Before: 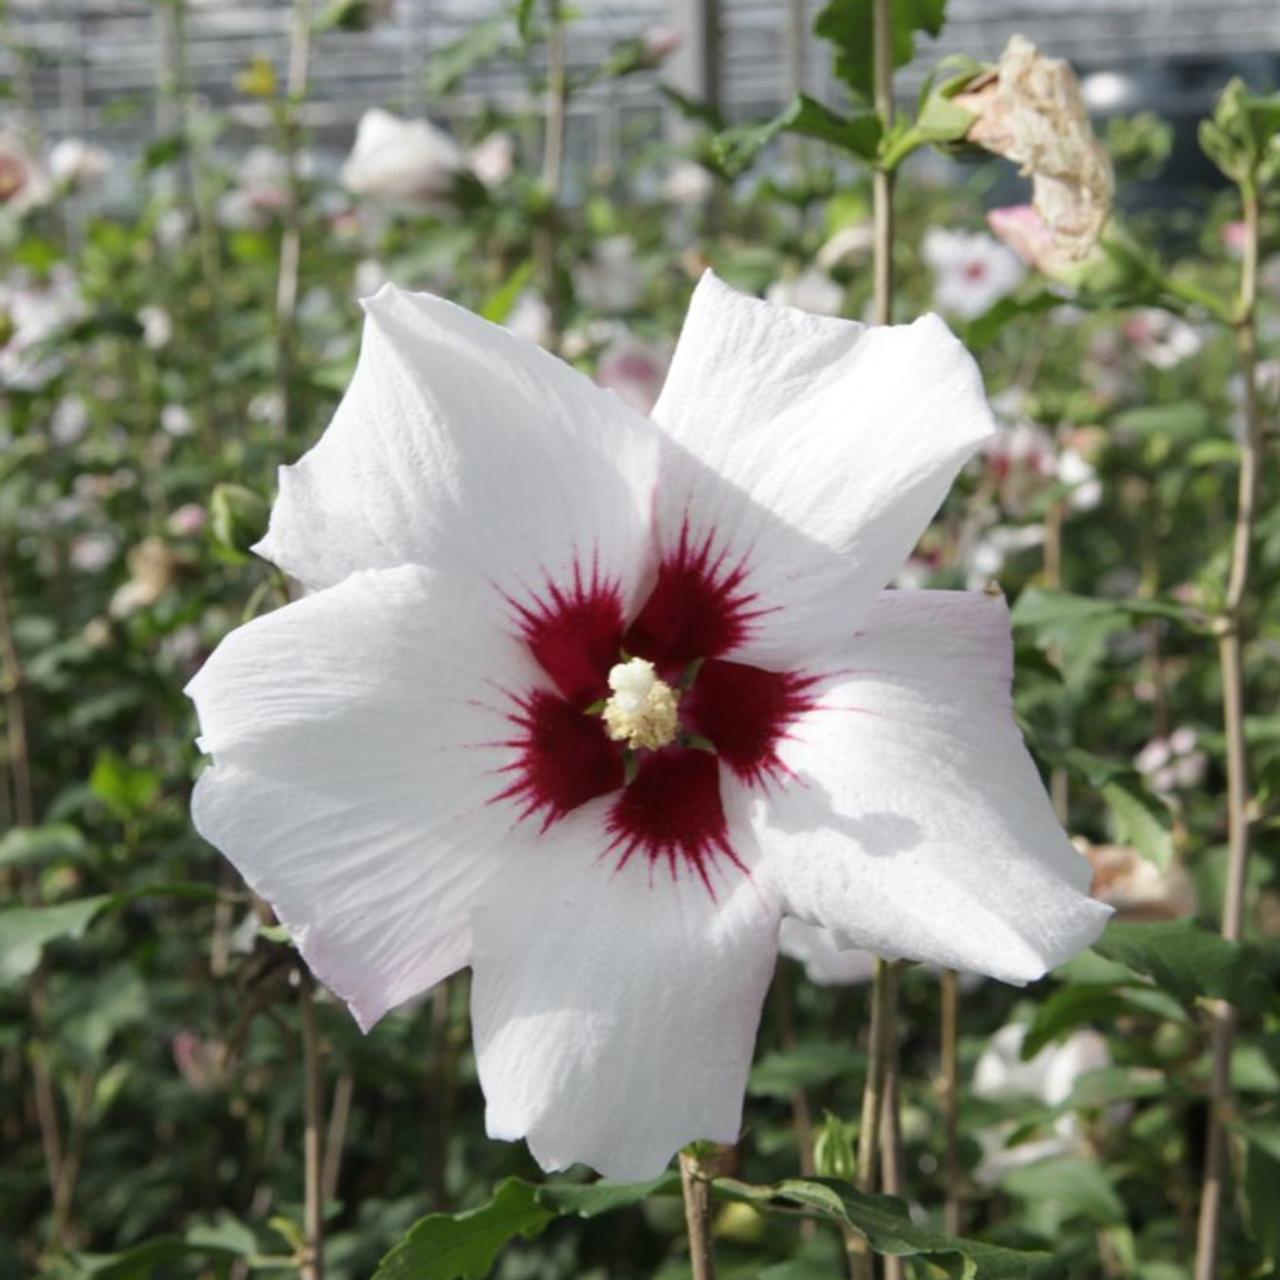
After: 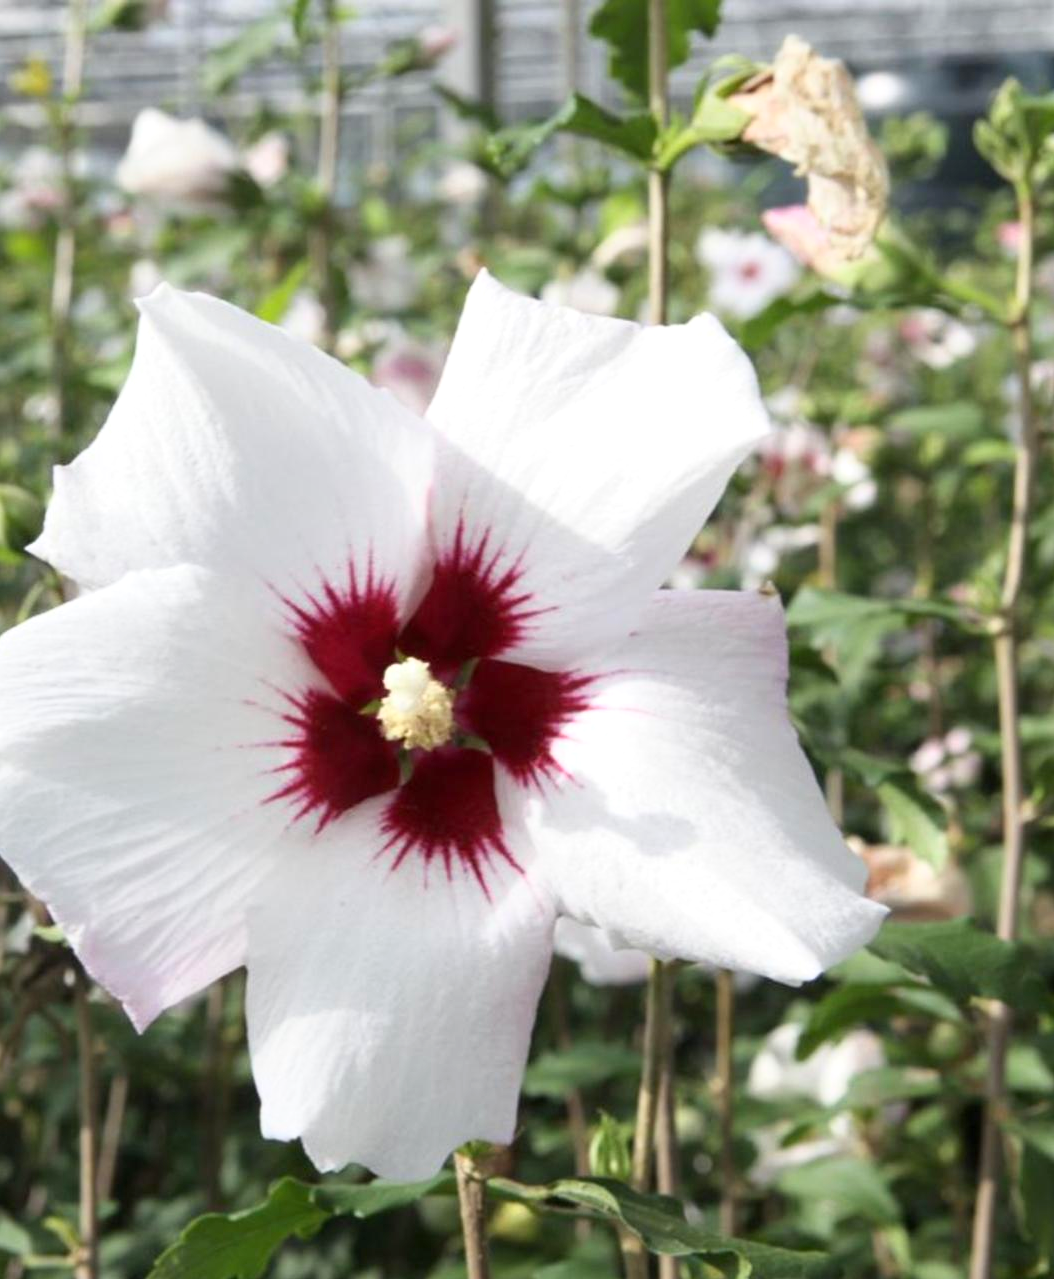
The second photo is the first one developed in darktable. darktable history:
tone equalizer: on, module defaults
base curve: curves: ch0 [(0, 0) (0.666, 0.806) (1, 1)]
exposure: black level correction 0.001, exposure 0.14 EV, compensate highlight preservation false
crop: left 17.582%, bottom 0.031%
